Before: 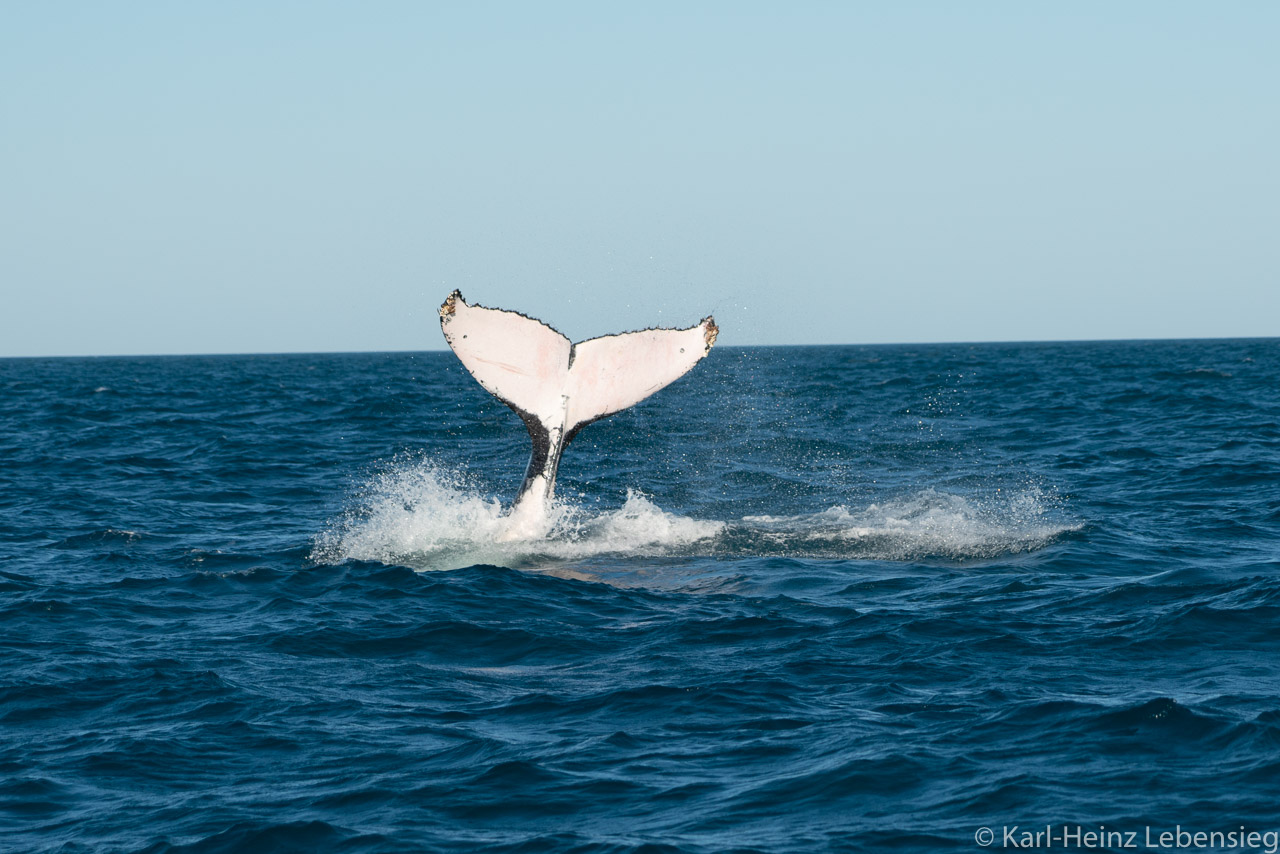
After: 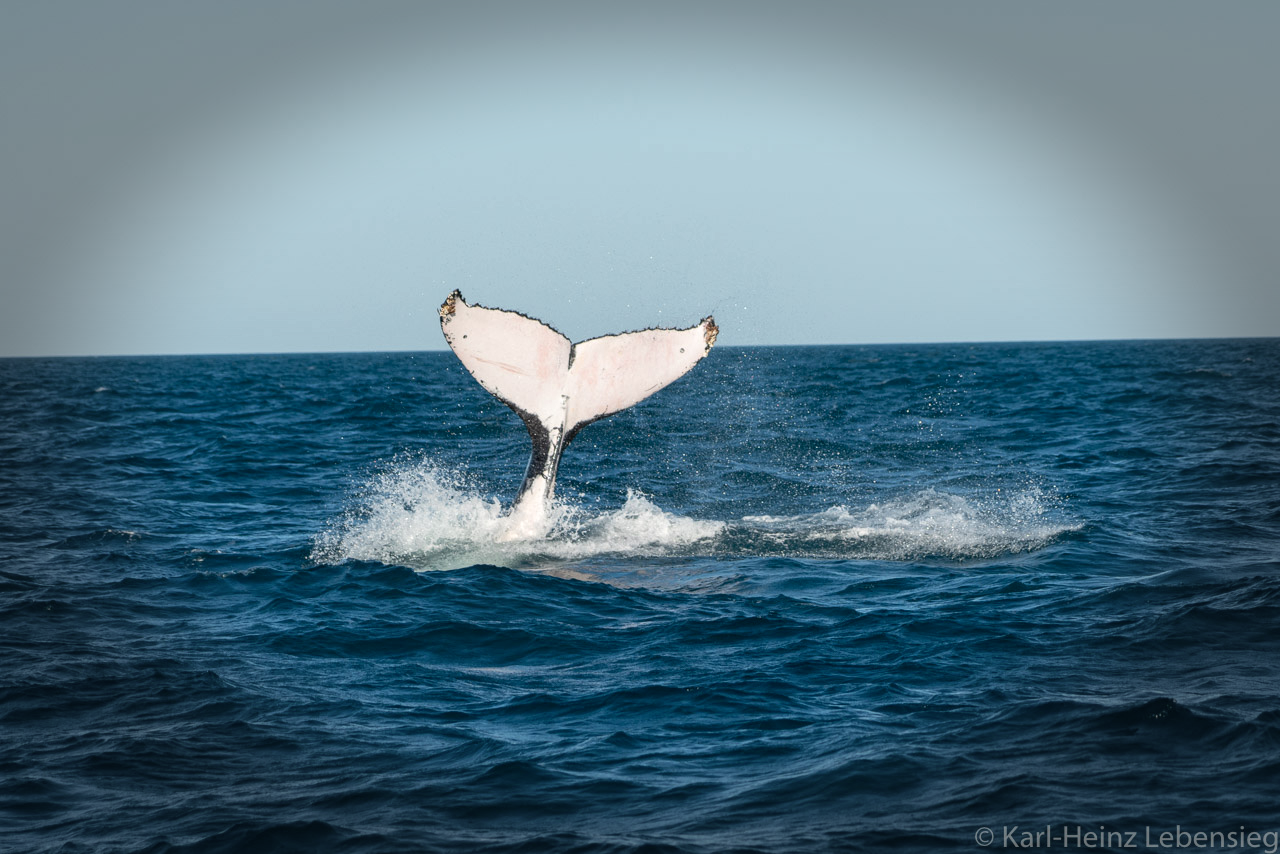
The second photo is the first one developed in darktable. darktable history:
vignetting: fall-off start 66.7%, fall-off radius 39.74%, brightness -0.576, saturation -0.258, automatic ratio true, width/height ratio 0.671, dithering 16-bit output
local contrast: on, module defaults
